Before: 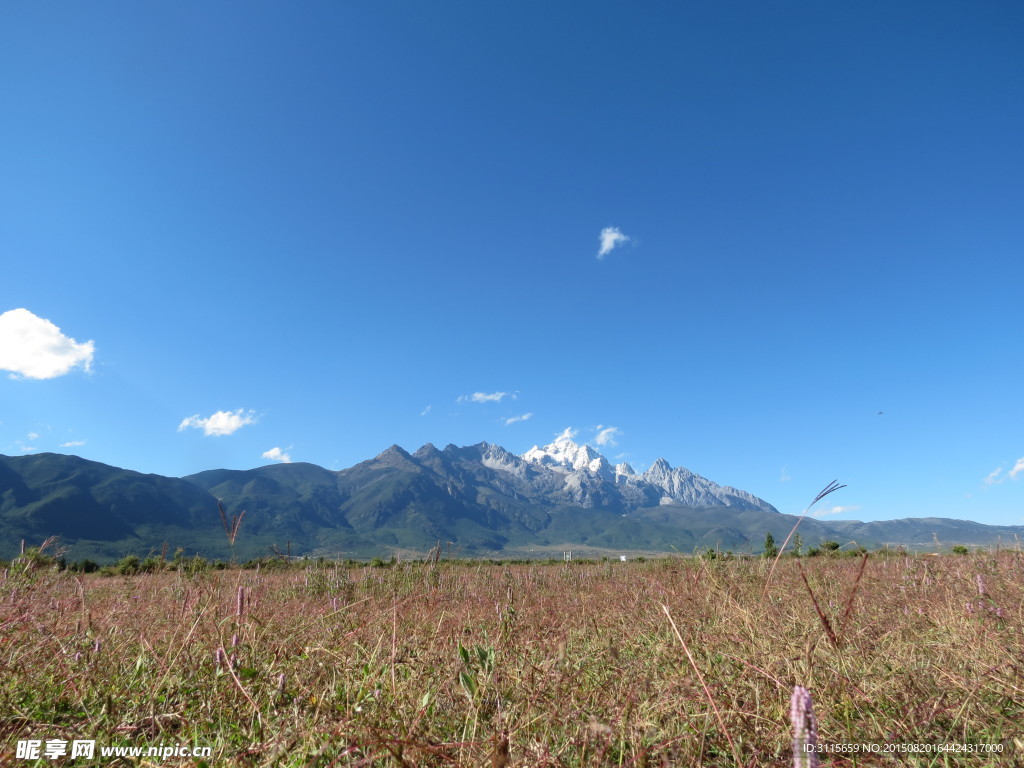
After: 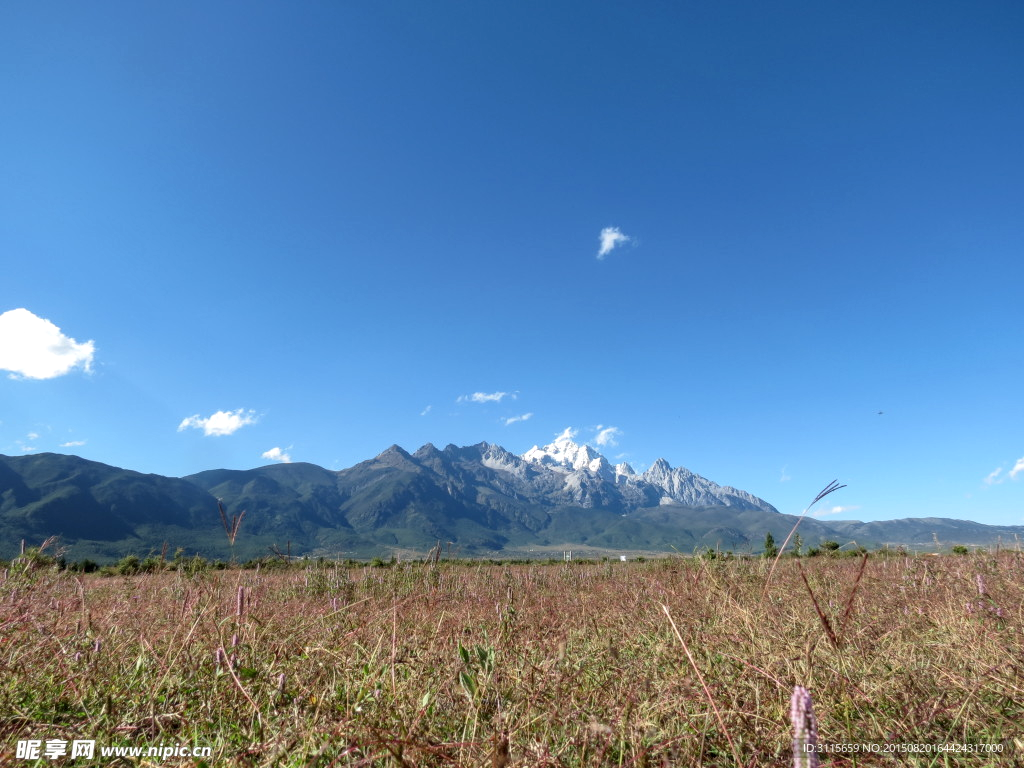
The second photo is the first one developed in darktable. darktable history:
local contrast: on, module defaults
shadows and highlights: shadows 37.8, highlights -27.75, soften with gaussian
